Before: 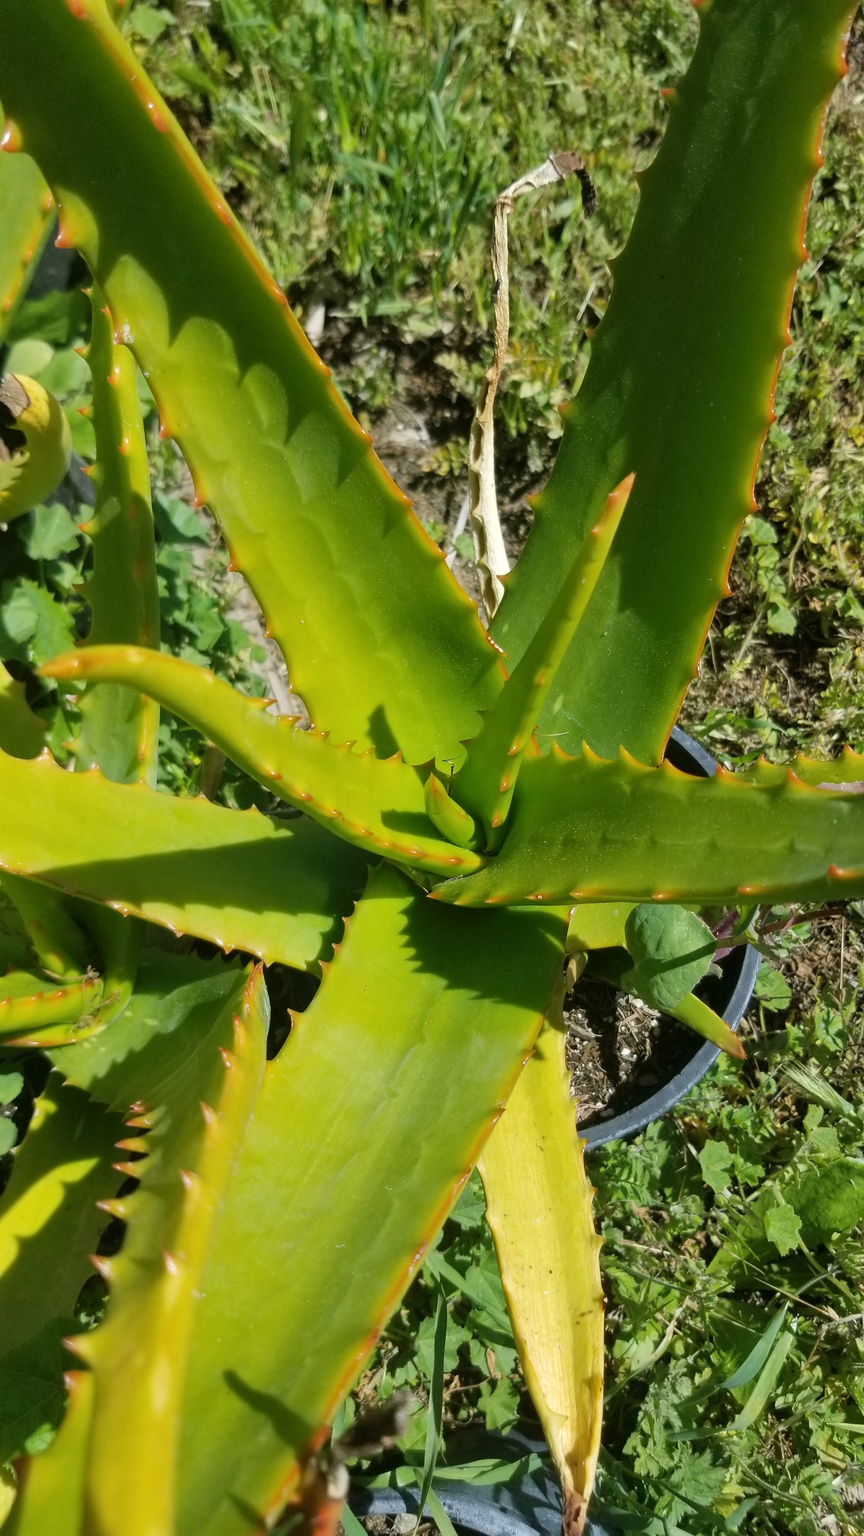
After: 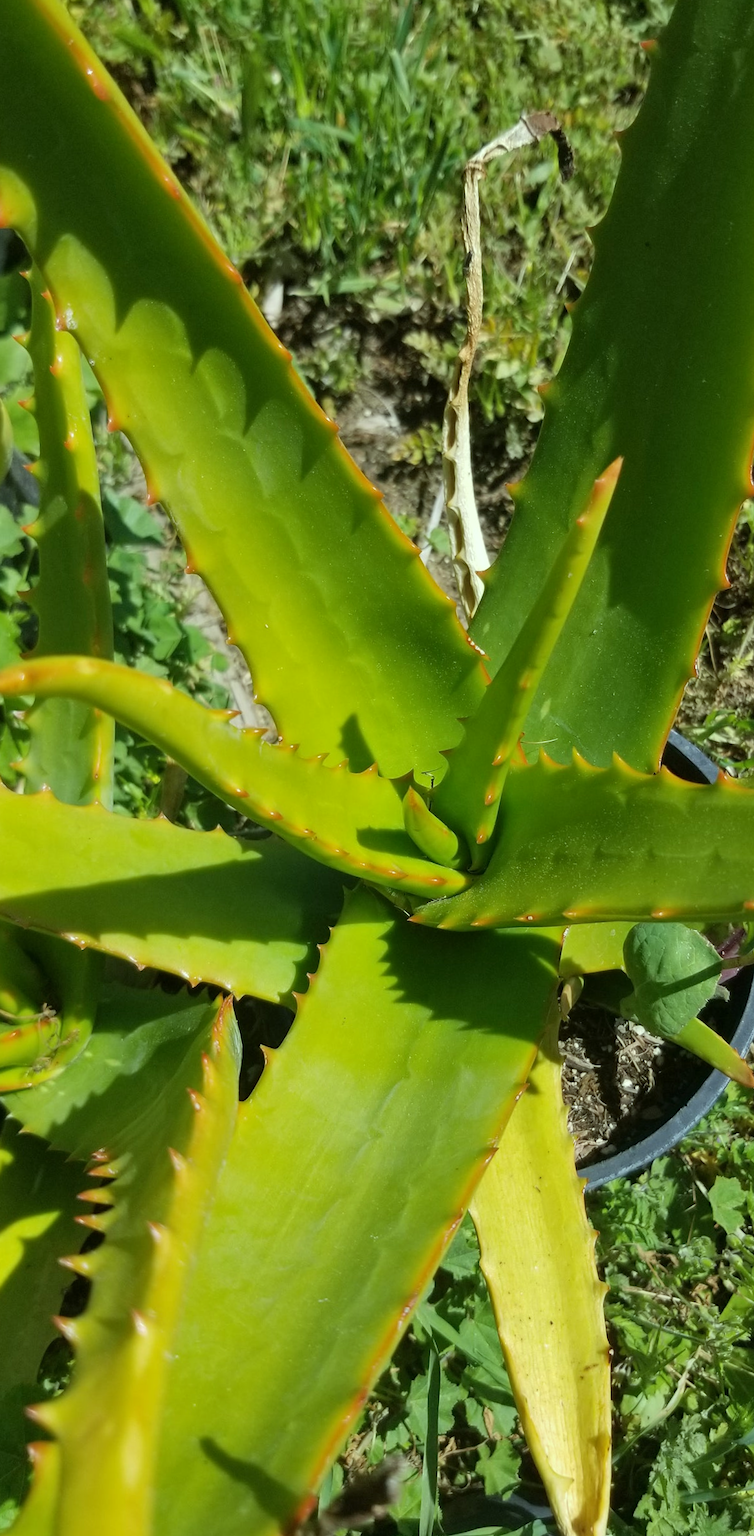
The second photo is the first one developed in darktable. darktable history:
color correction: highlights a* -6.51, highlights b* 0.63
crop and rotate: angle 1.31°, left 4.356%, top 1.119%, right 11.632%, bottom 2.668%
